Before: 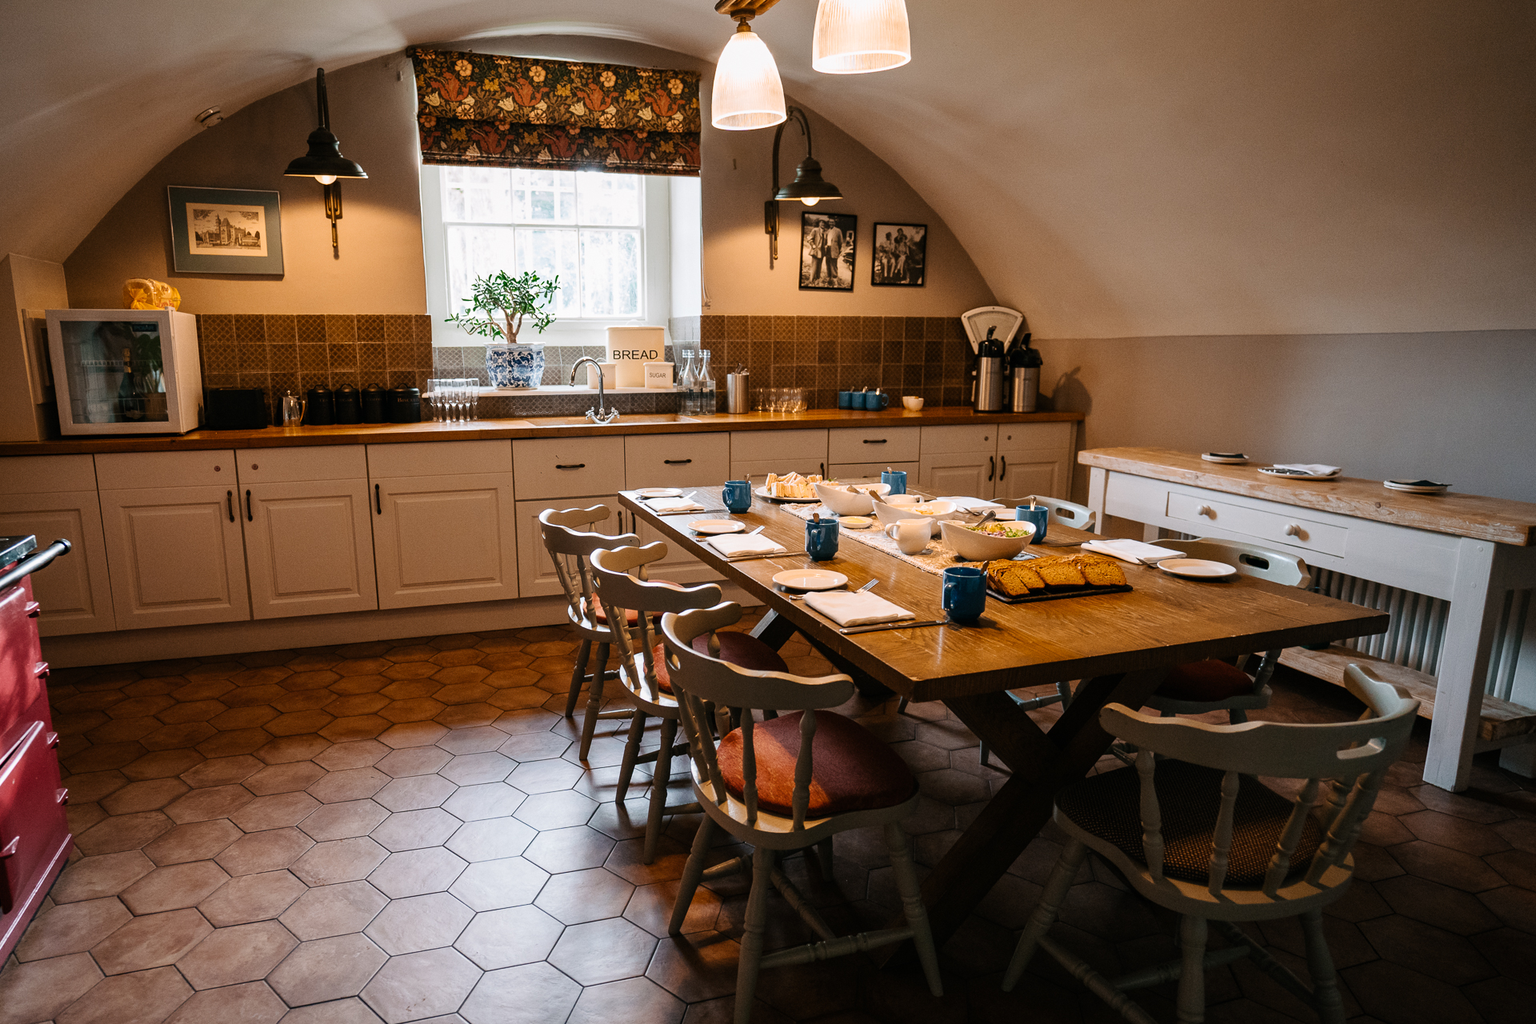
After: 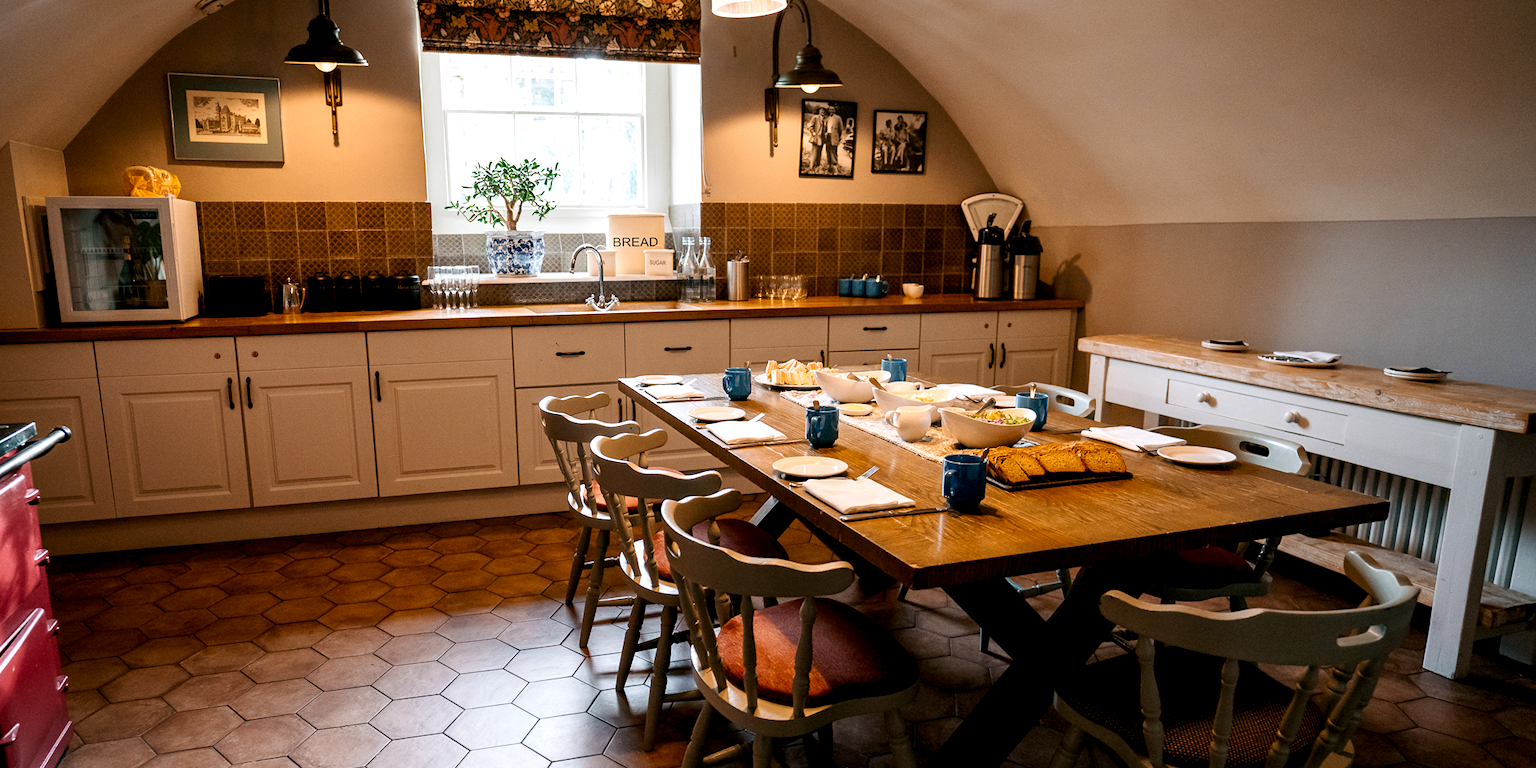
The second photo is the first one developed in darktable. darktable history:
exposure: black level correction 0.005, exposure 0.288 EV, compensate highlight preservation false
crop: top 11.019%, bottom 13.92%
